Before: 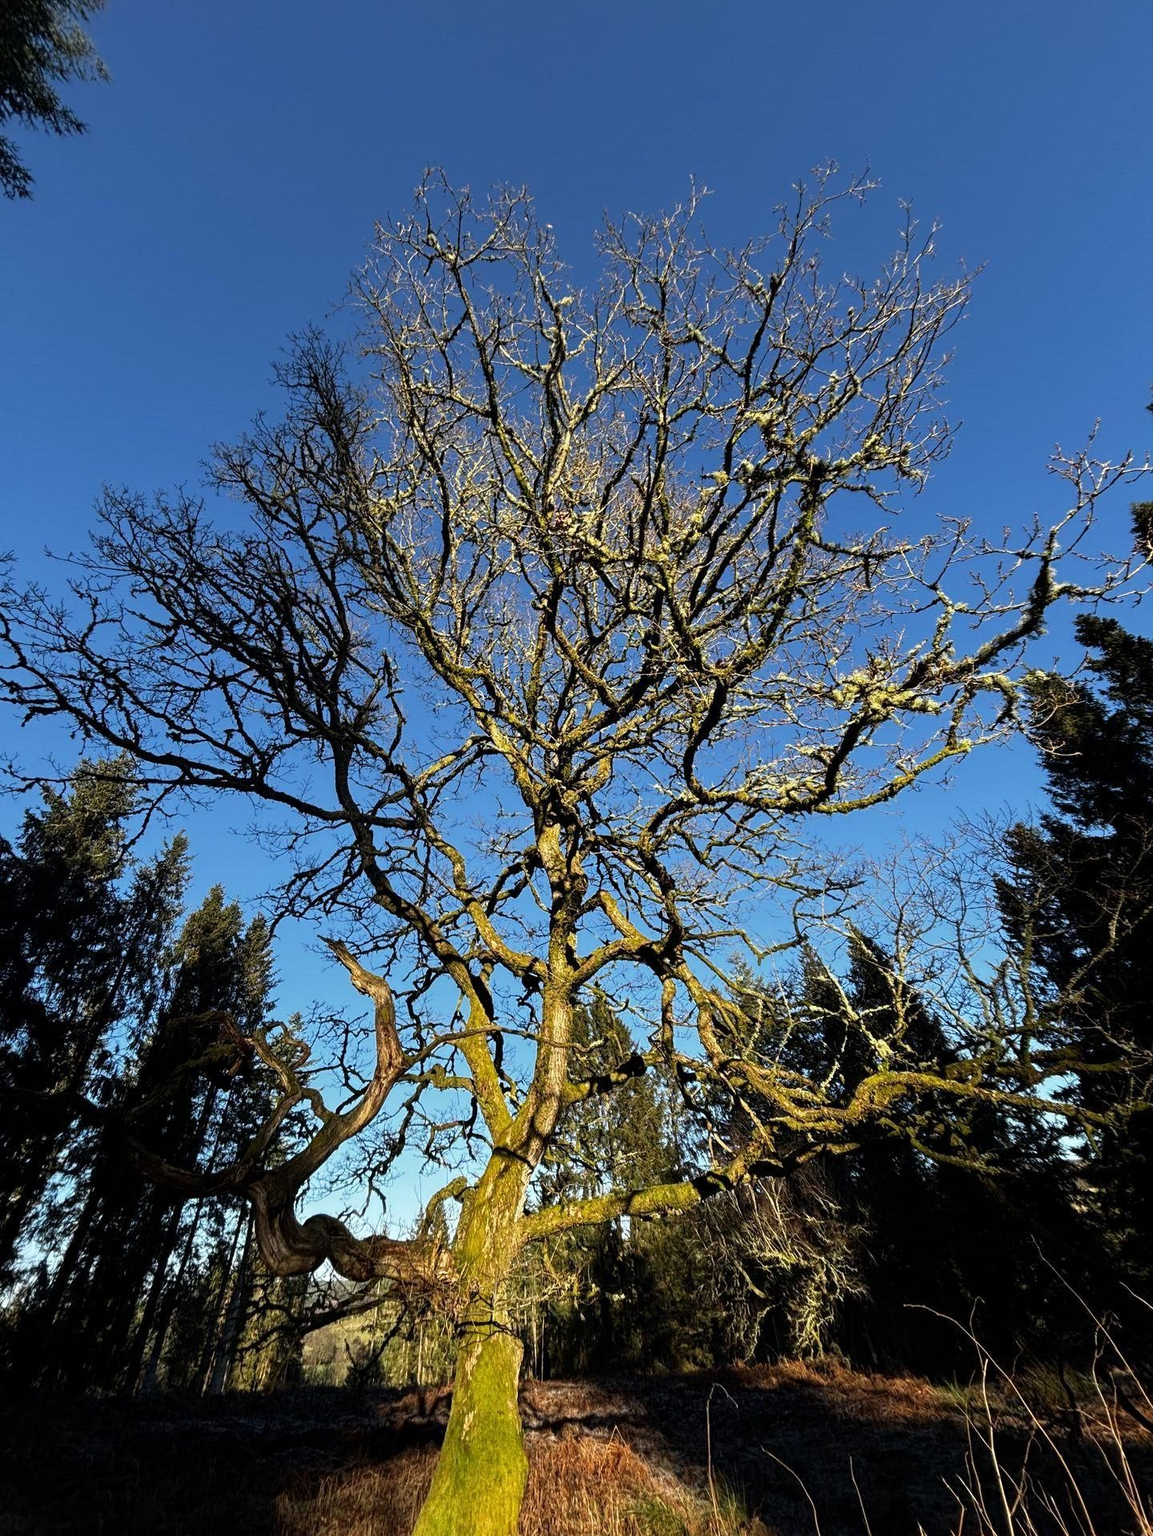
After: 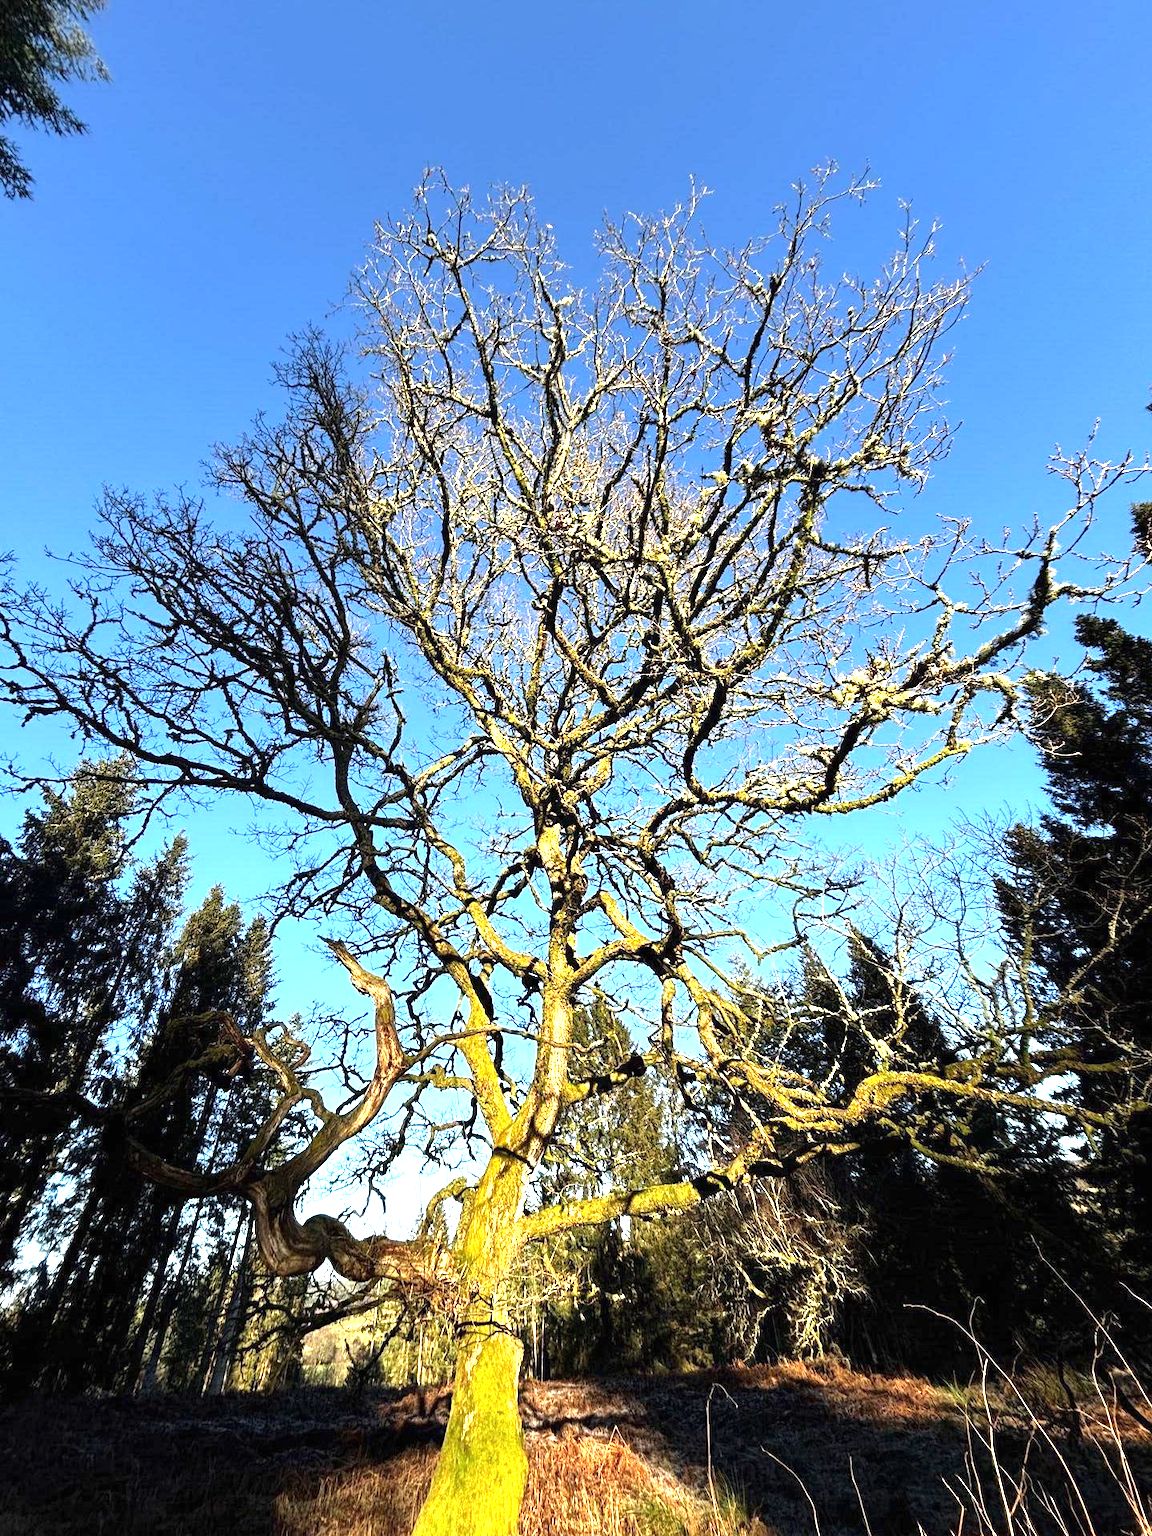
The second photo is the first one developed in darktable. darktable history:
shadows and highlights: shadows 20.55, highlights -20.99, soften with gaussian
exposure: black level correction 0, exposure 1.5 EV, compensate exposure bias true, compensate highlight preservation false
